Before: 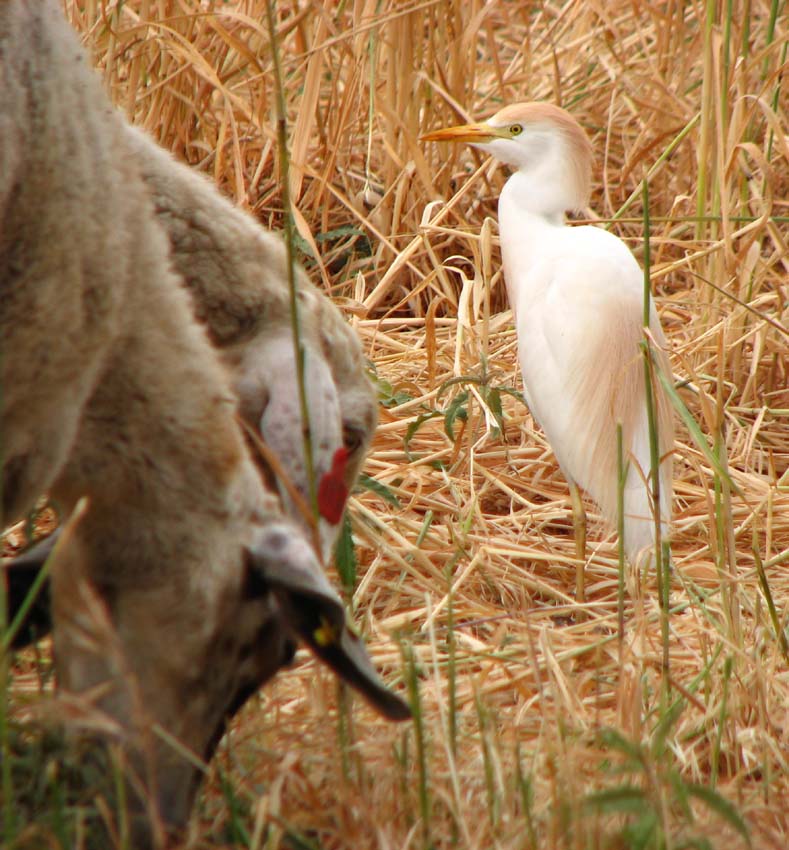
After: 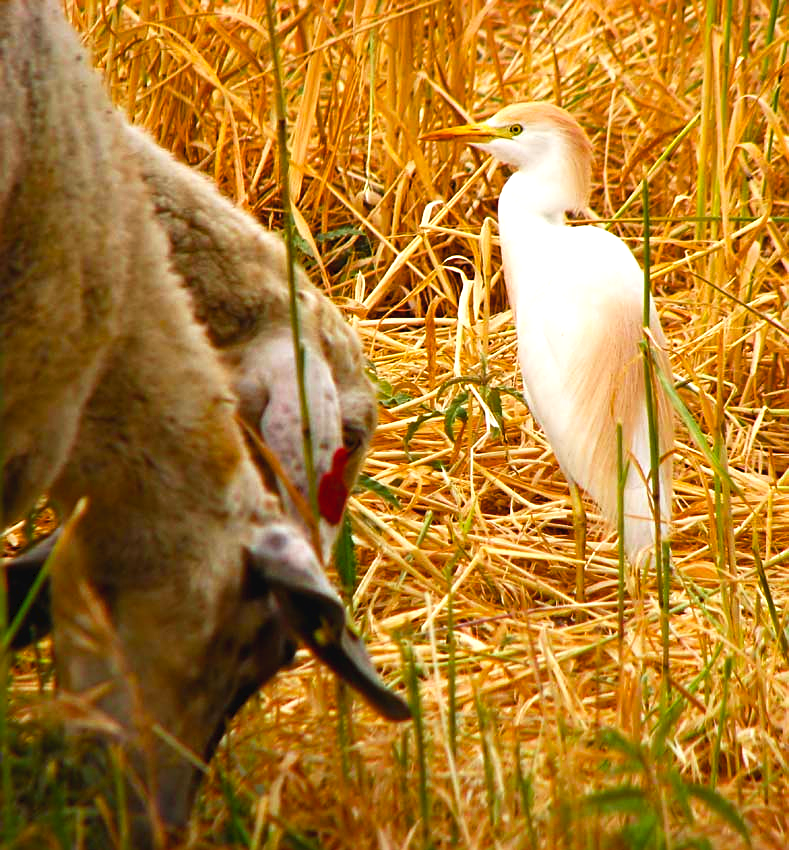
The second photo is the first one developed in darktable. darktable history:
tone curve: curves: ch0 [(0, 0) (0.003, 0.038) (0.011, 0.035) (0.025, 0.03) (0.044, 0.044) (0.069, 0.062) (0.1, 0.087) (0.136, 0.114) (0.177, 0.15) (0.224, 0.193) (0.277, 0.242) (0.335, 0.299) (0.399, 0.361) (0.468, 0.437) (0.543, 0.521) (0.623, 0.614) (0.709, 0.717) (0.801, 0.817) (0.898, 0.913) (1, 1)], preserve colors none
sharpen: on, module defaults
color balance rgb: linear chroma grading › global chroma 0.539%, perceptual saturation grading › global saturation 36.513%, perceptual saturation grading › shadows 35.768%, perceptual brilliance grading › global brilliance 9.98%
